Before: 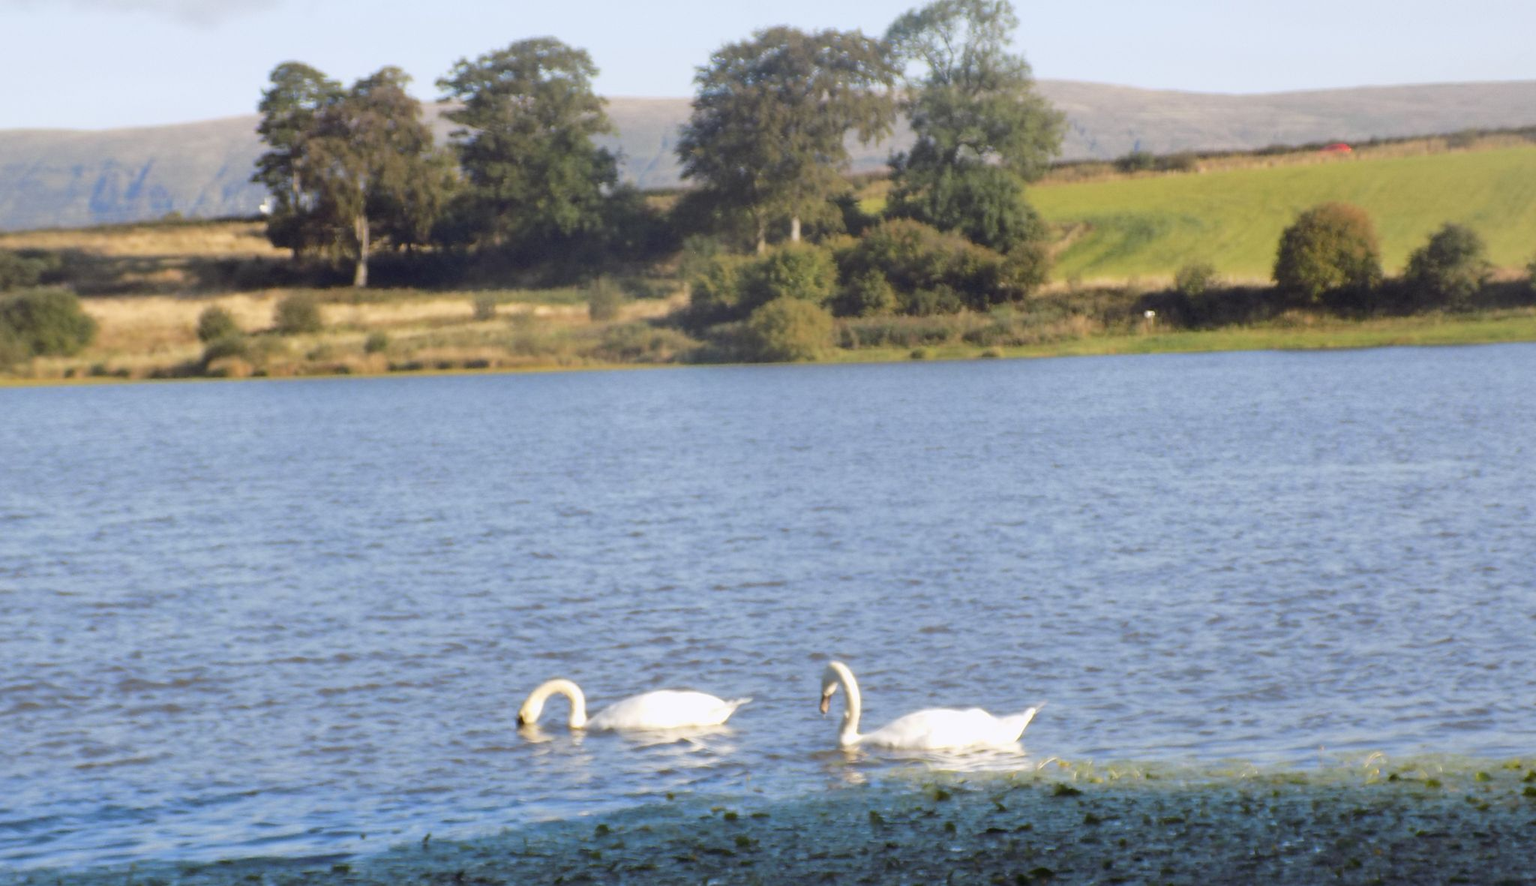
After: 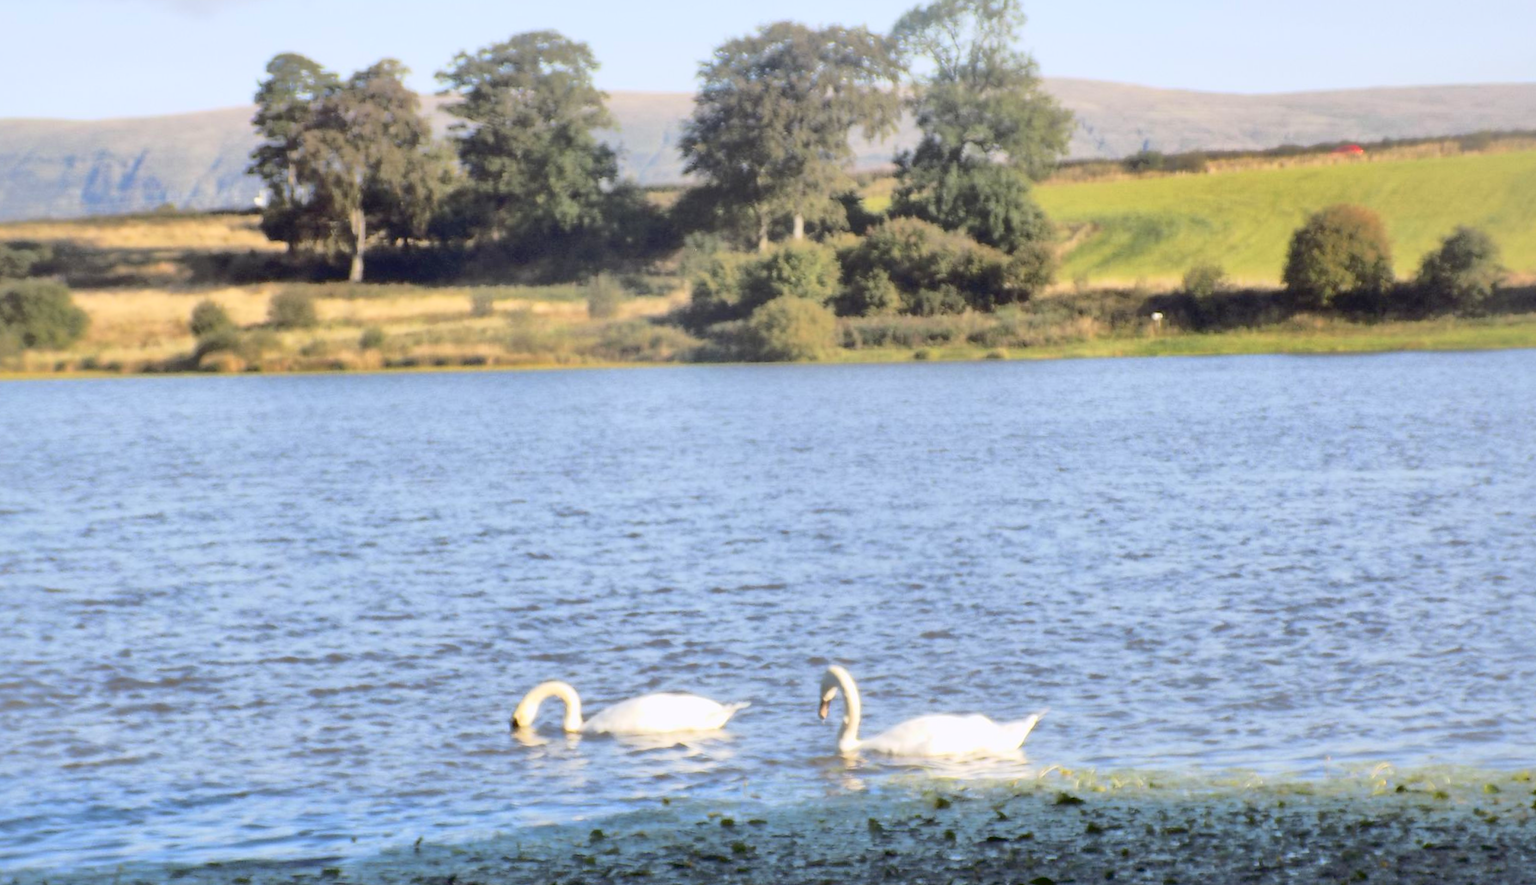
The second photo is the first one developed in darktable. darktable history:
crop and rotate: angle -0.5°
tone curve: curves: ch0 [(0, 0) (0.003, 0.001) (0.011, 0.004) (0.025, 0.009) (0.044, 0.016) (0.069, 0.025) (0.1, 0.036) (0.136, 0.059) (0.177, 0.103) (0.224, 0.175) (0.277, 0.274) (0.335, 0.395) (0.399, 0.52) (0.468, 0.635) (0.543, 0.733) (0.623, 0.817) (0.709, 0.888) (0.801, 0.93) (0.898, 0.964) (1, 1)], color space Lab, independent channels, preserve colors none
shadows and highlights: shadows 60, highlights -60
